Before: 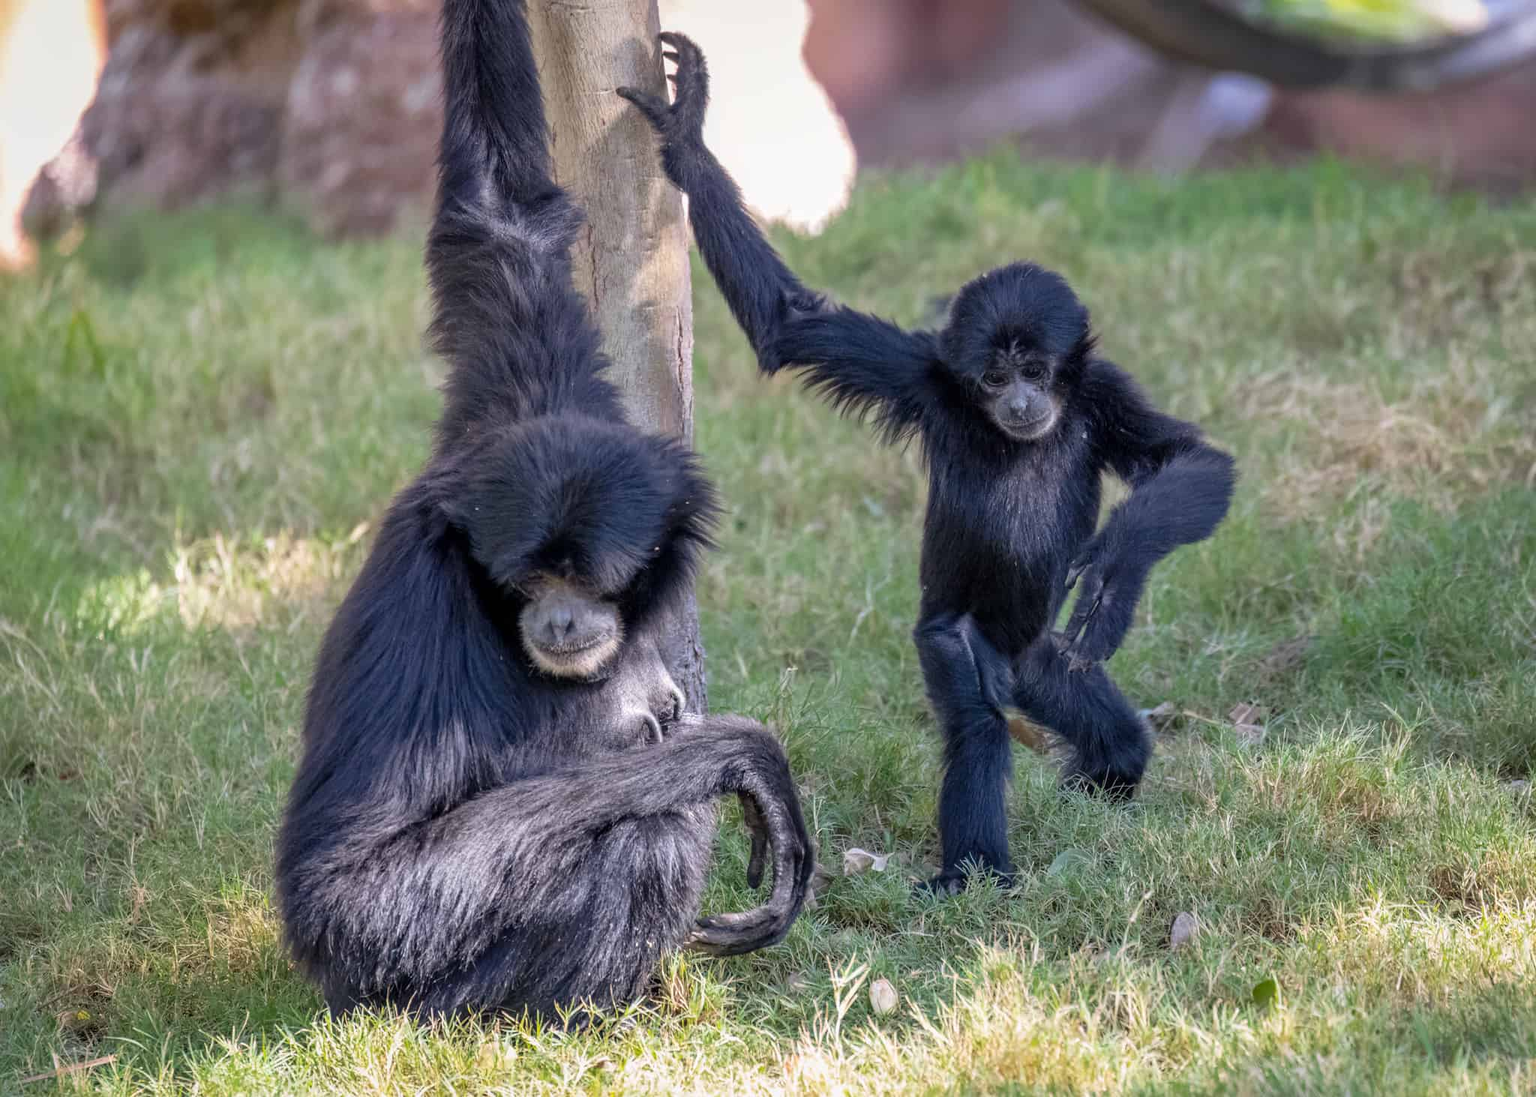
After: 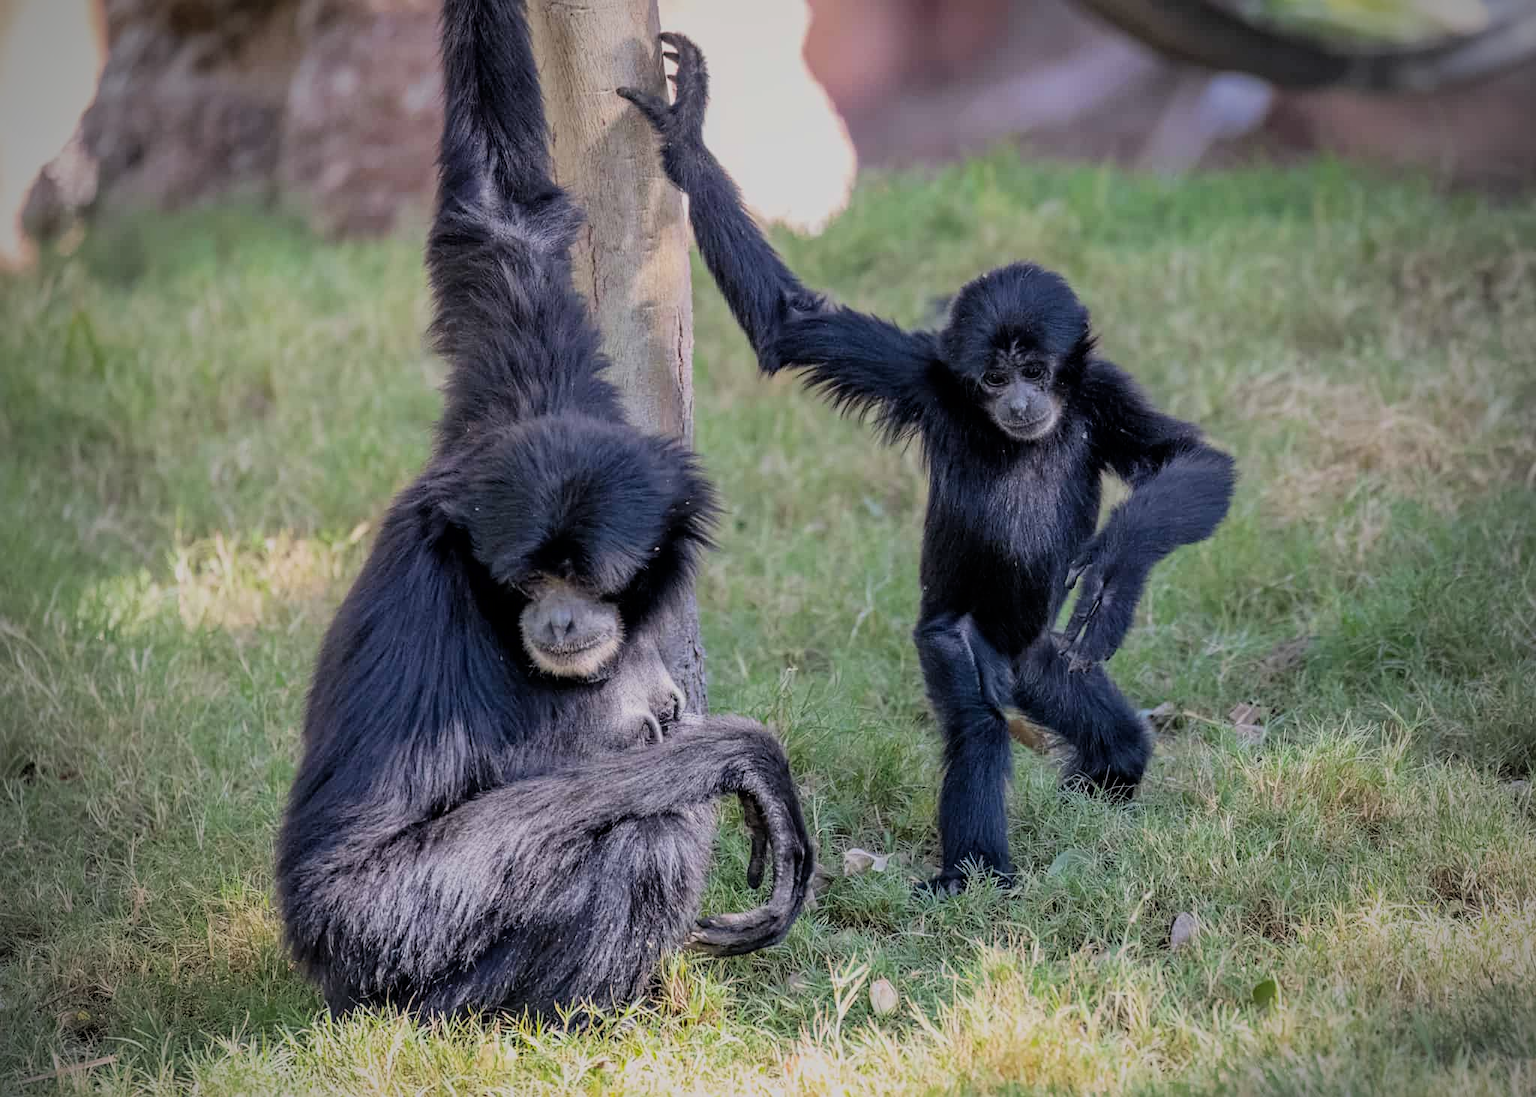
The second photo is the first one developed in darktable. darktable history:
sharpen: amount 0.2
filmic rgb: black relative exposure -7.48 EV, white relative exposure 4.83 EV, hardness 3.4, color science v6 (2022)
vignetting: fall-off start 71.74%
